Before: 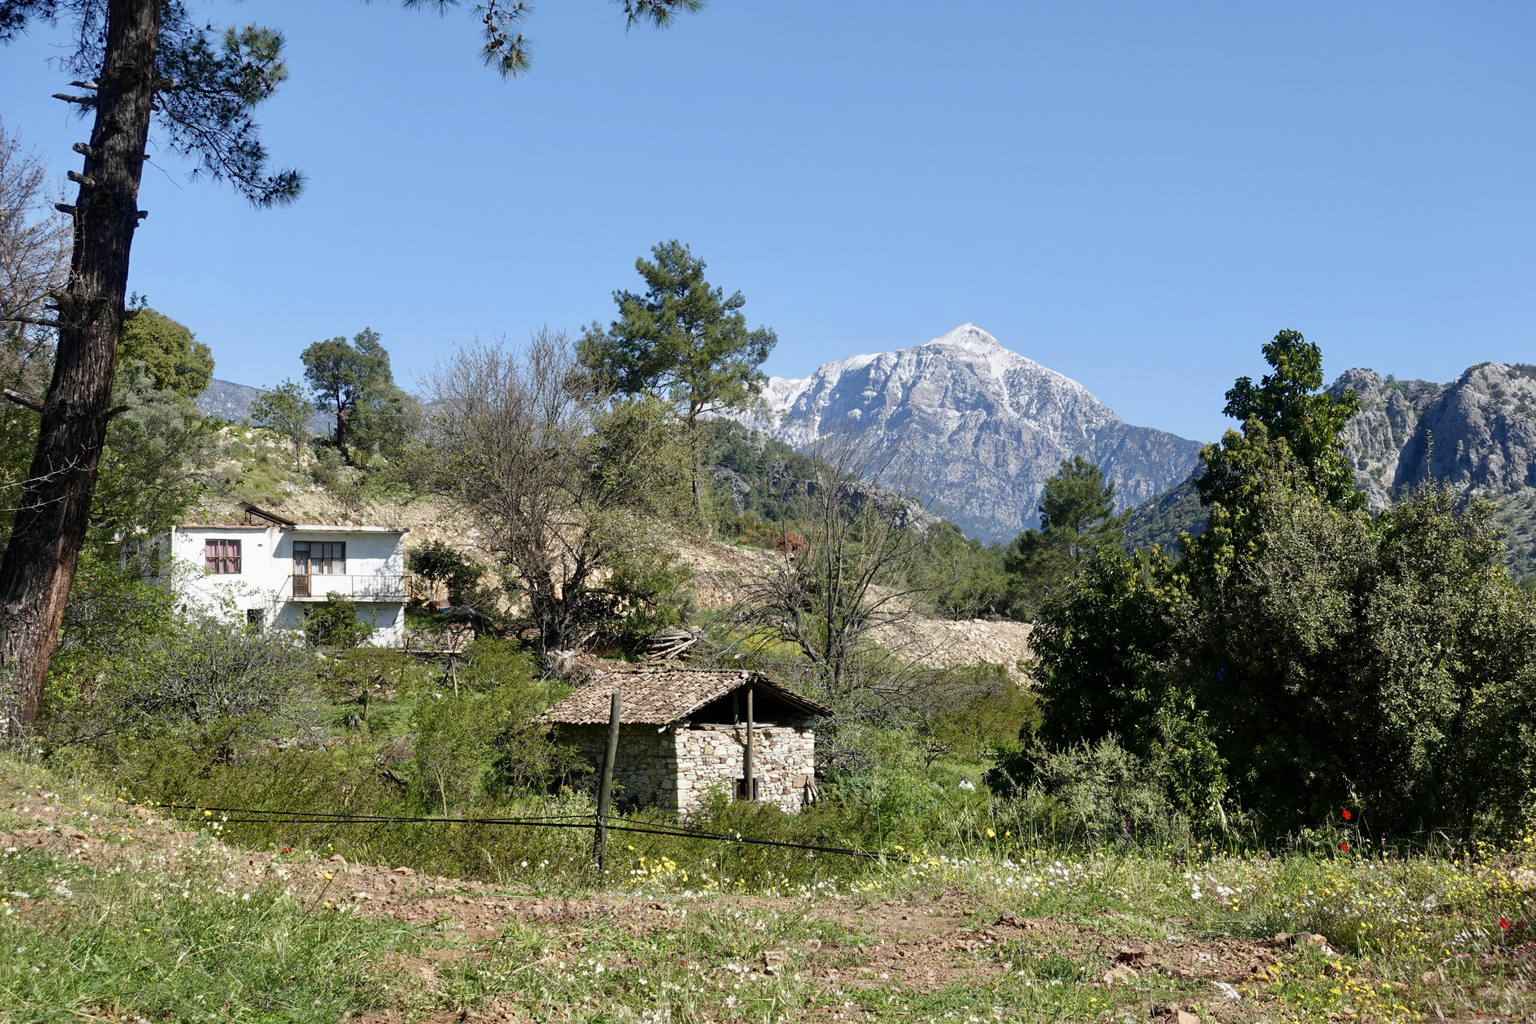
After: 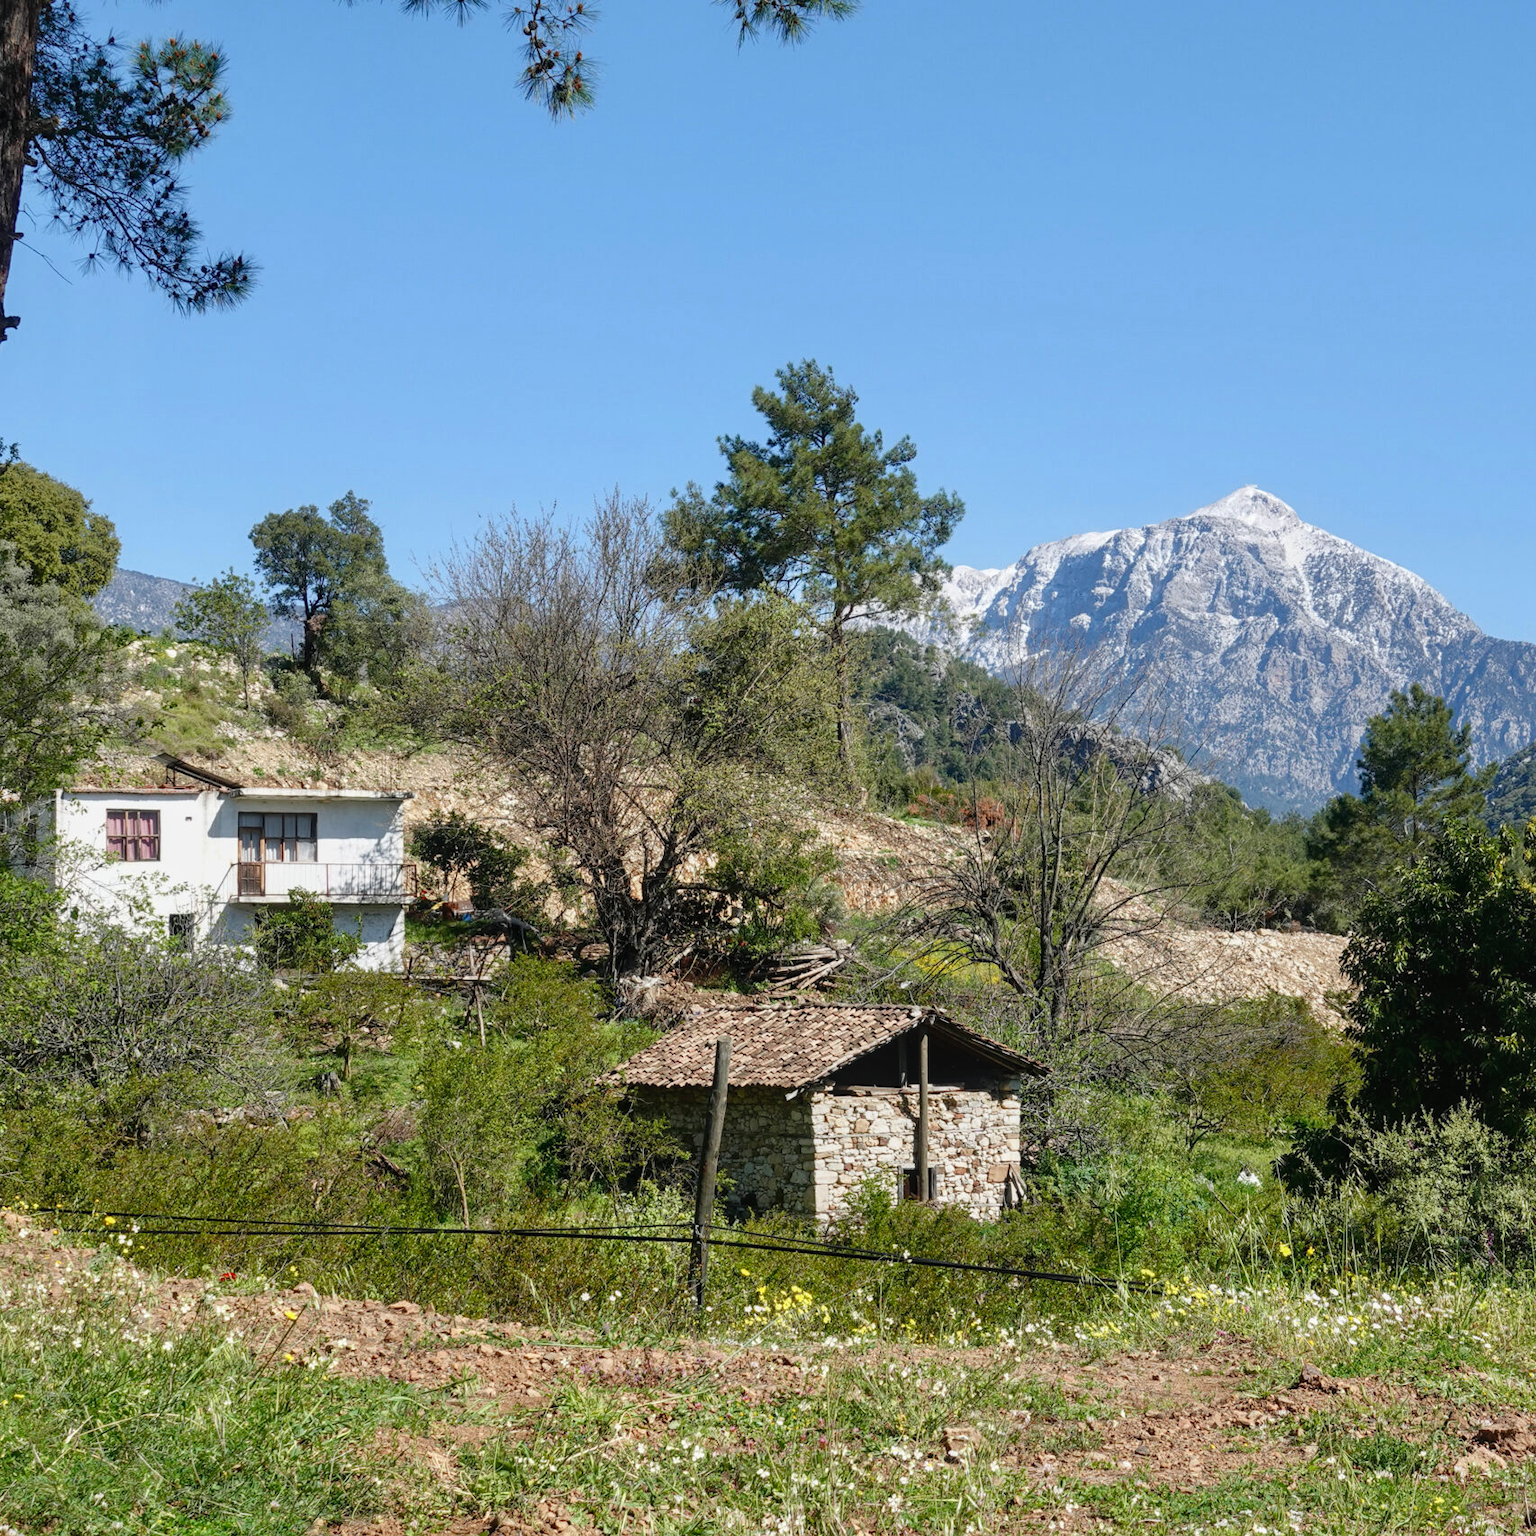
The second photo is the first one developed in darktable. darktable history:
local contrast: detail 110%
crop and rotate: left 8.786%, right 24.548%
